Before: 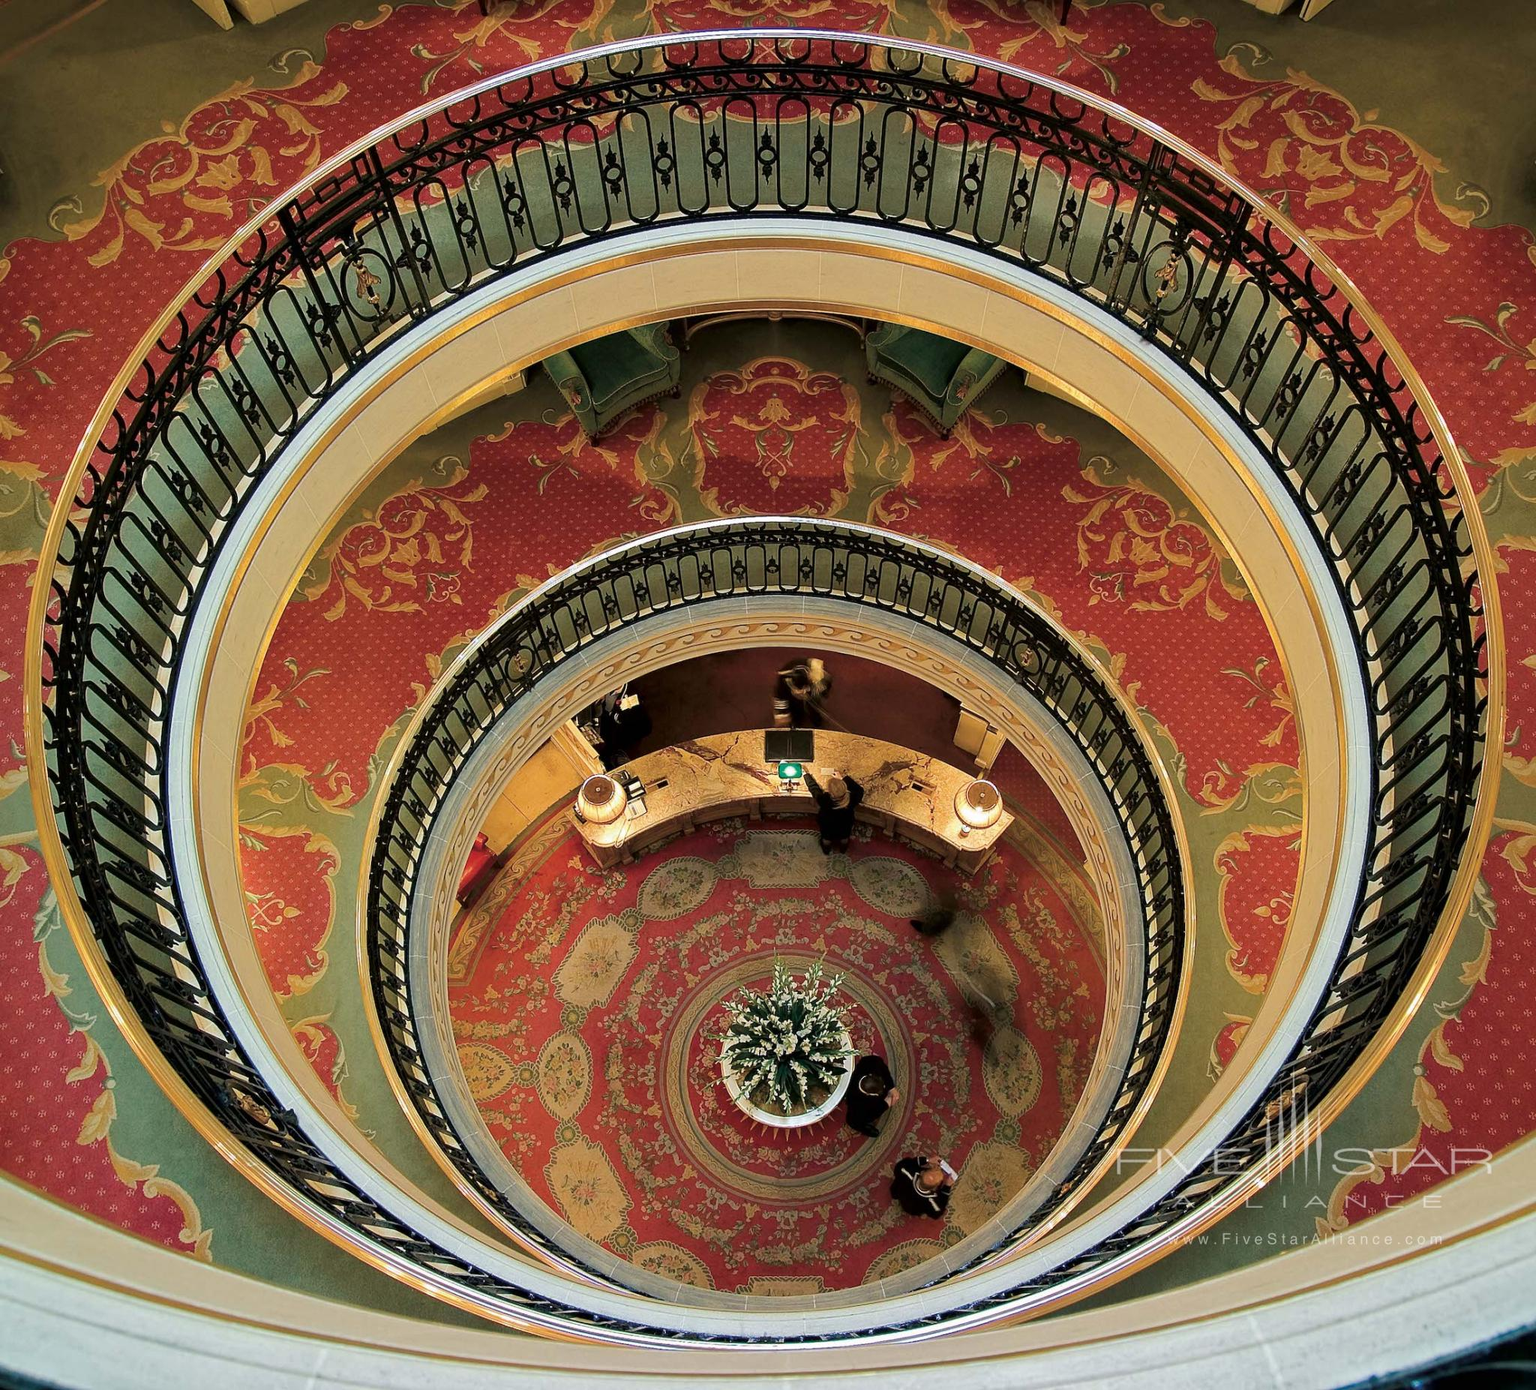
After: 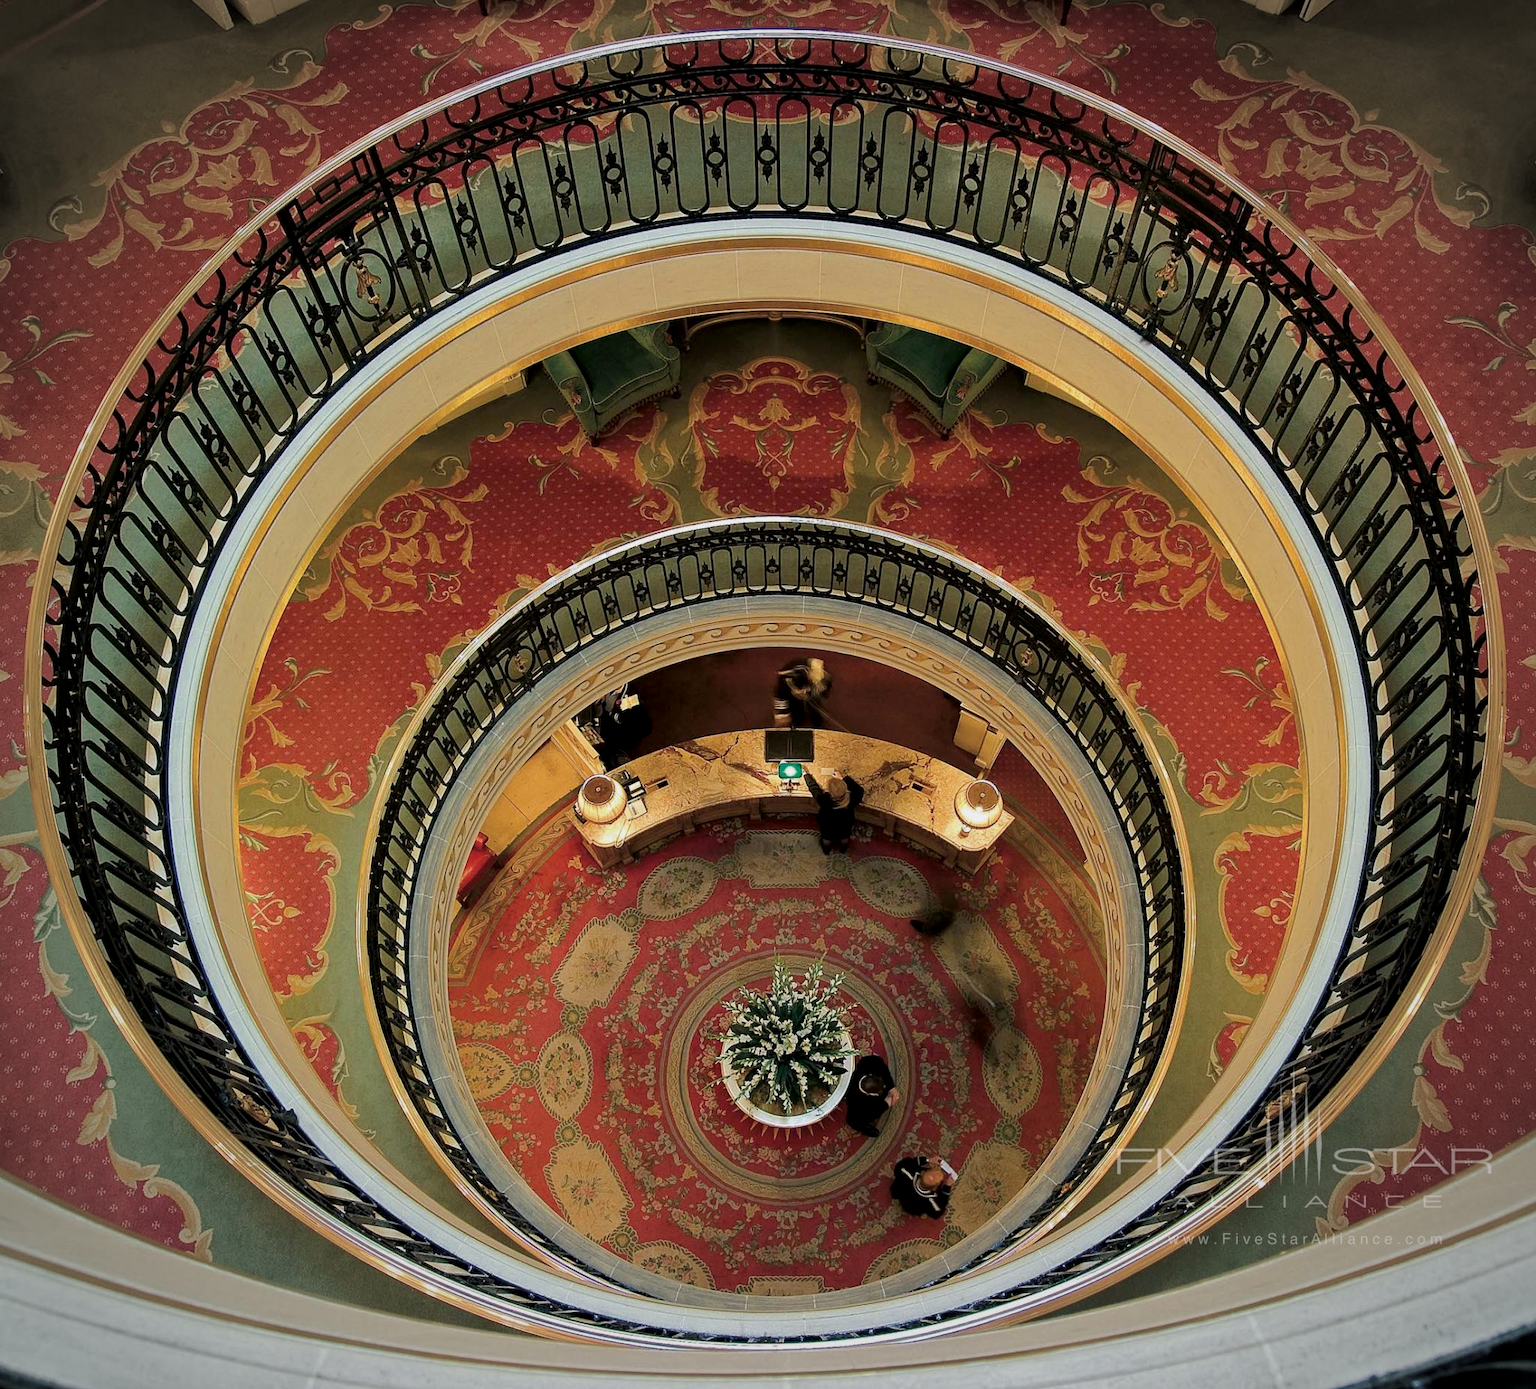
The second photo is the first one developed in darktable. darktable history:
exposure: black level correction 0.002, exposure -0.197 EV, compensate exposure bias true, compensate highlight preservation false
vignetting: fall-off start 75.28%, brightness -0.329, width/height ratio 1.082
color zones: curves: ch0 [(0, 0.5) (0.143, 0.5) (0.286, 0.5) (0.429, 0.5) (0.571, 0.5) (0.714, 0.476) (0.857, 0.5) (1, 0.5)]; ch2 [(0, 0.5) (0.143, 0.5) (0.286, 0.5) (0.429, 0.5) (0.571, 0.5) (0.714, 0.487) (0.857, 0.5) (1, 0.5)]
